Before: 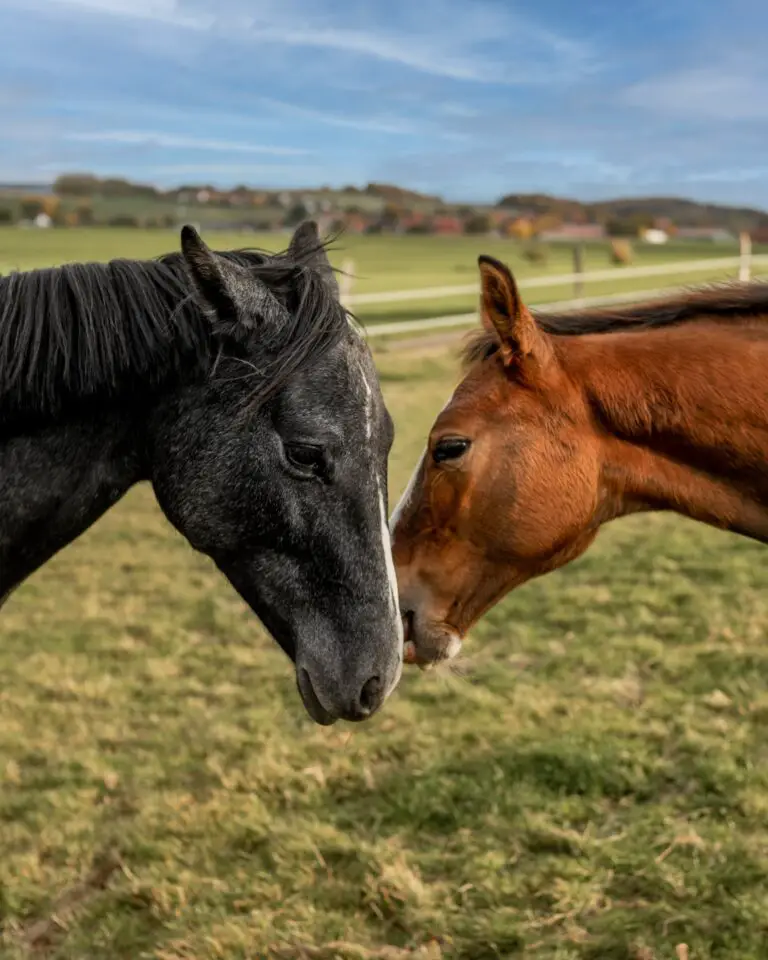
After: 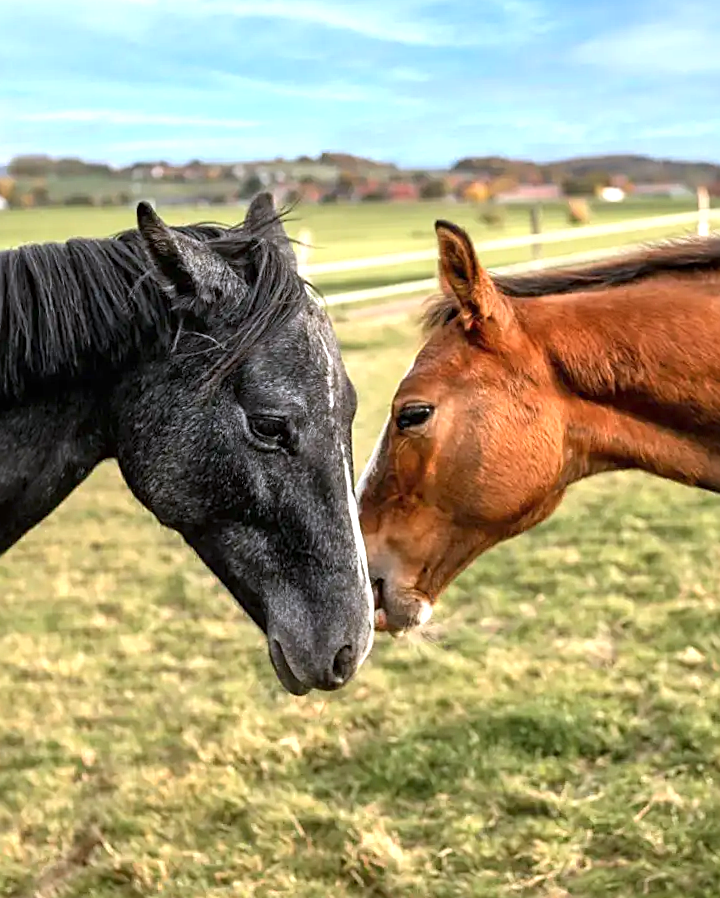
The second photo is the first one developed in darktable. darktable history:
exposure: black level correction 0, exposure 1.1 EV, compensate highlight preservation false
rotate and perspective: rotation -2.12°, lens shift (vertical) 0.009, lens shift (horizontal) -0.008, automatic cropping original format, crop left 0.036, crop right 0.964, crop top 0.05, crop bottom 0.959
crop and rotate: left 3.238%
color calibration: illuminant as shot in camera, x 0.358, y 0.373, temperature 4628.91 K
sharpen: on, module defaults
